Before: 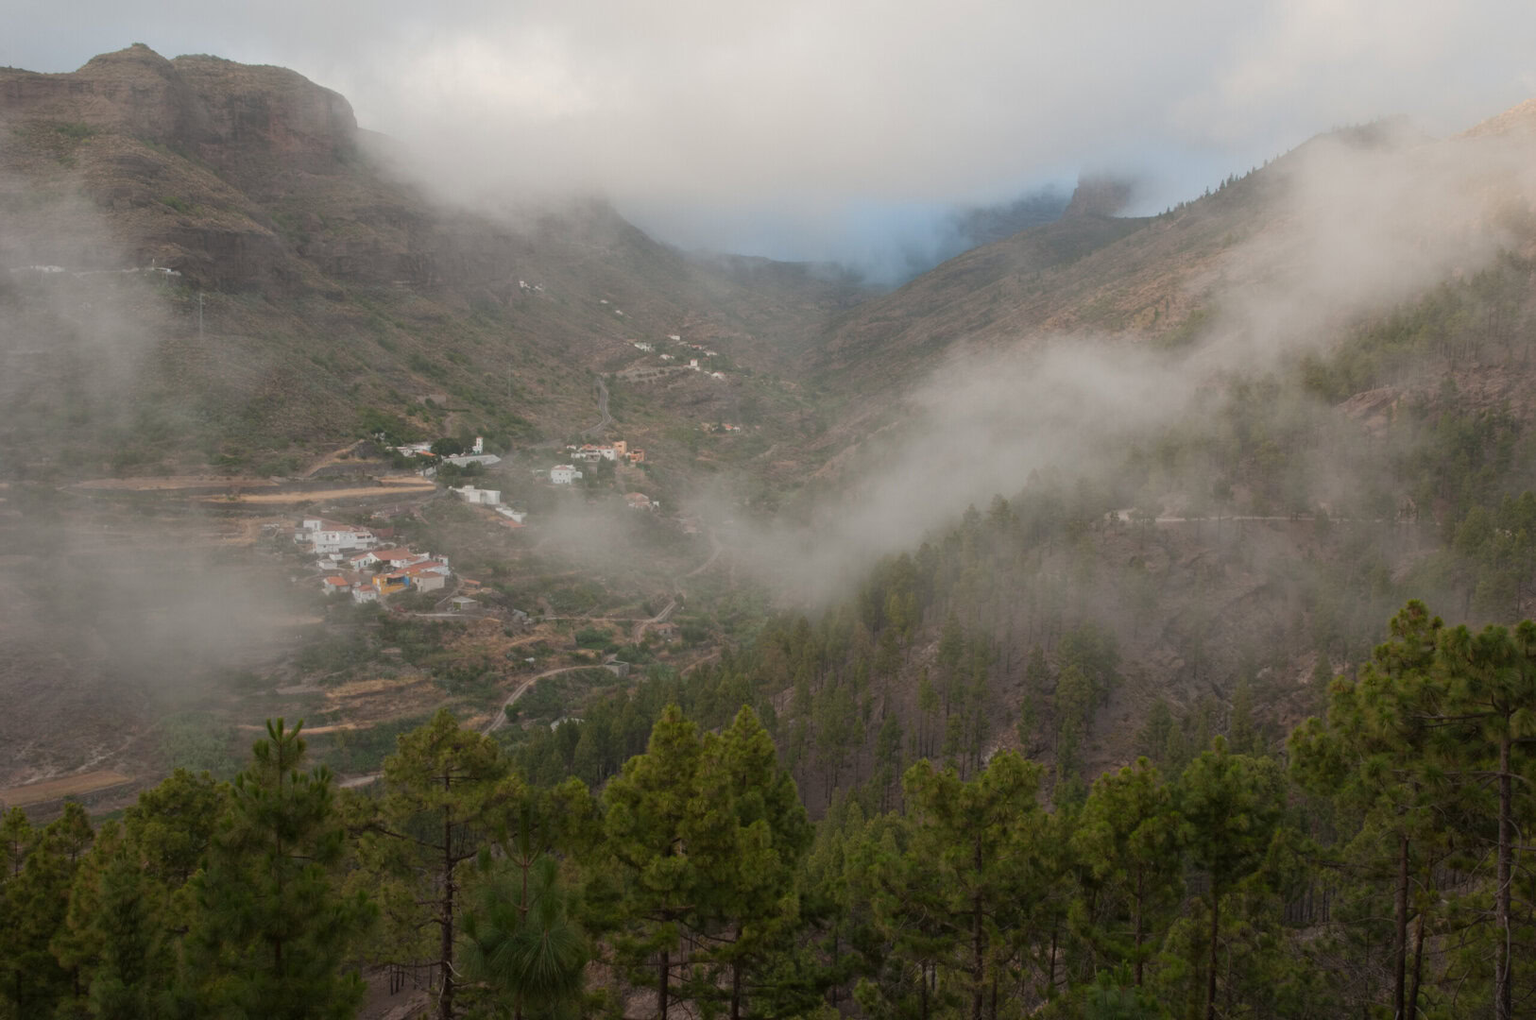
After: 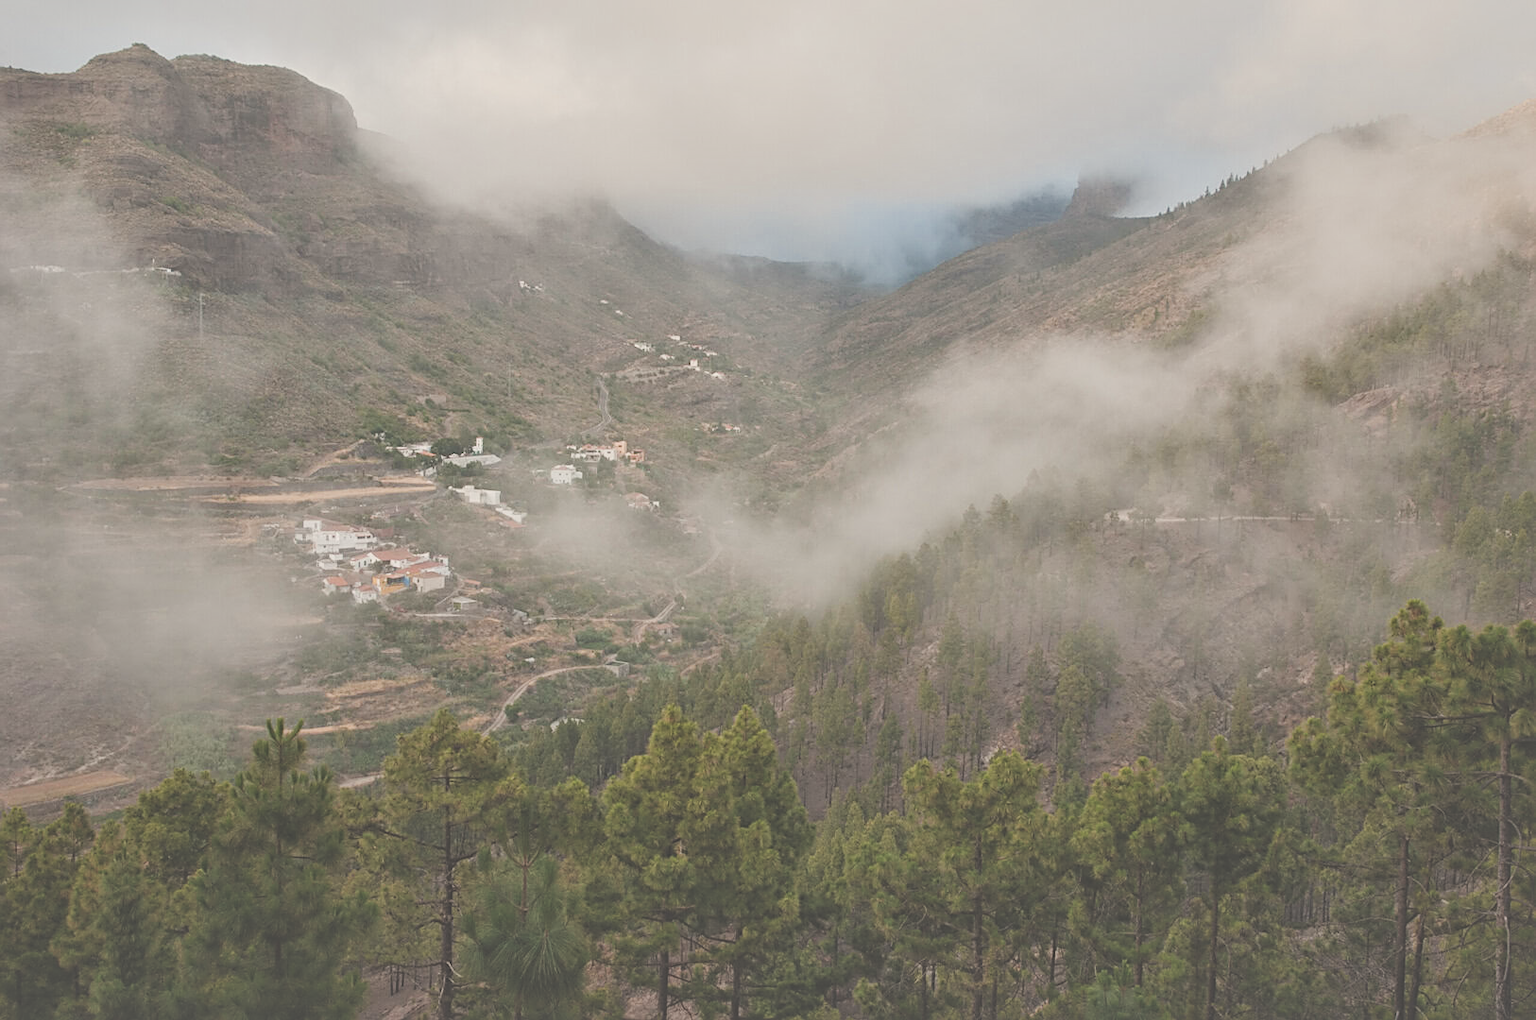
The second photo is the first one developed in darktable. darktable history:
color balance rgb: highlights gain › chroma 2.075%, highlights gain › hue 72.02°, linear chroma grading › shadows -8.415%, linear chroma grading › global chroma 9.88%, perceptual saturation grading › global saturation 20%, perceptual saturation grading › highlights -49.424%, perceptual saturation grading › shadows 24.828%, perceptual brilliance grading › global brilliance 30.443%
contrast brightness saturation: saturation -0.162
sharpen: radius 1.919
local contrast: mode bilateral grid, contrast 20, coarseness 49, detail 120%, midtone range 0.2
shadows and highlights: low approximation 0.01, soften with gaussian
filmic rgb: black relative exposure -7.19 EV, white relative exposure 5.38 EV, hardness 3.02
exposure: black level correction -0.041, exposure 0.06 EV, compensate exposure bias true, compensate highlight preservation false
contrast equalizer: octaves 7, y [[0.502, 0.505, 0.512, 0.529, 0.564, 0.588], [0.5 ×6], [0.502, 0.505, 0.512, 0.529, 0.564, 0.588], [0, 0.001, 0.001, 0.004, 0.008, 0.011], [0, 0.001, 0.001, 0.004, 0.008, 0.011]], mix 0.291
